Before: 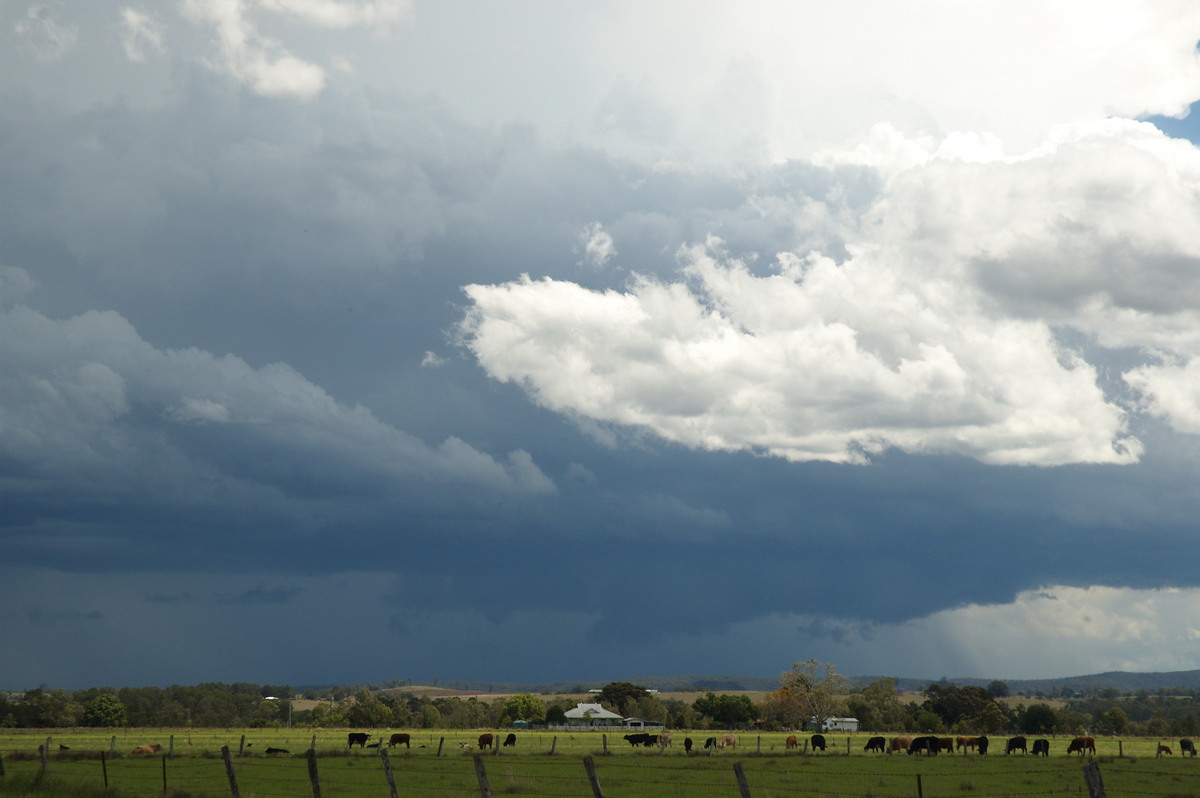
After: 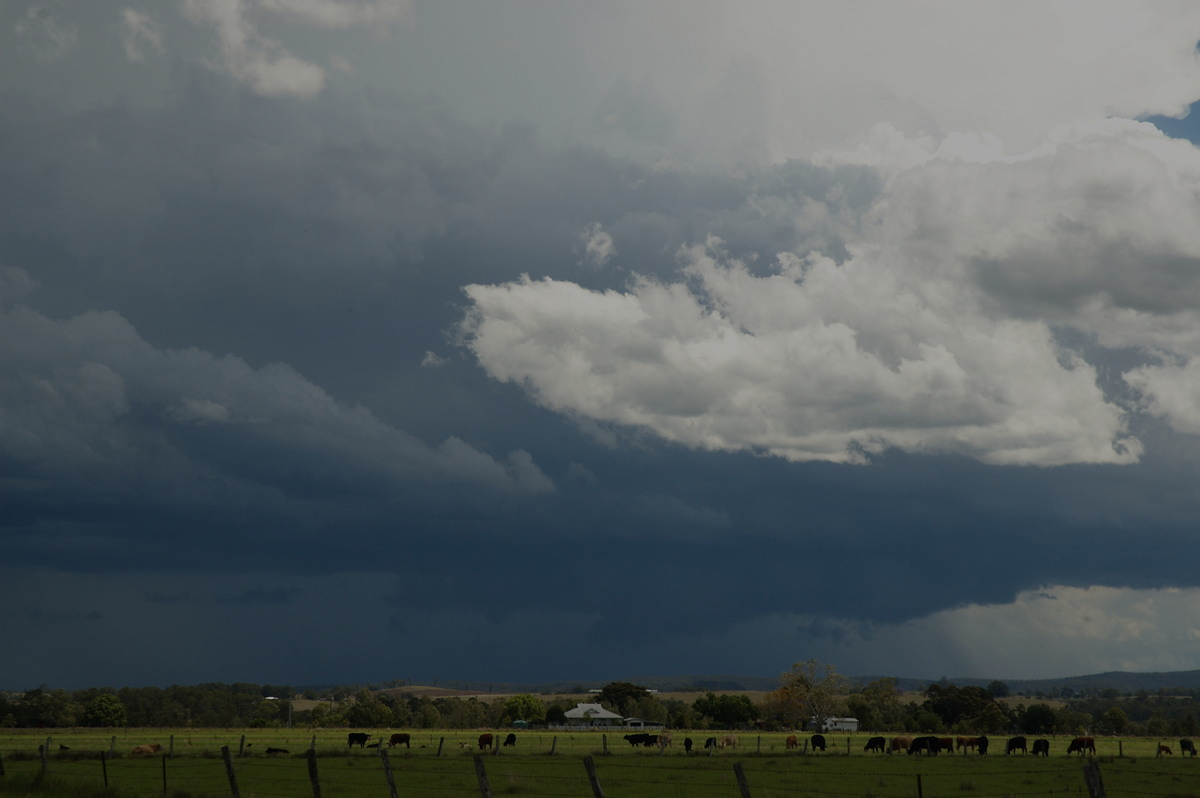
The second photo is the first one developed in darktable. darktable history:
exposure: exposure -1.387 EV, compensate exposure bias true, compensate highlight preservation false
